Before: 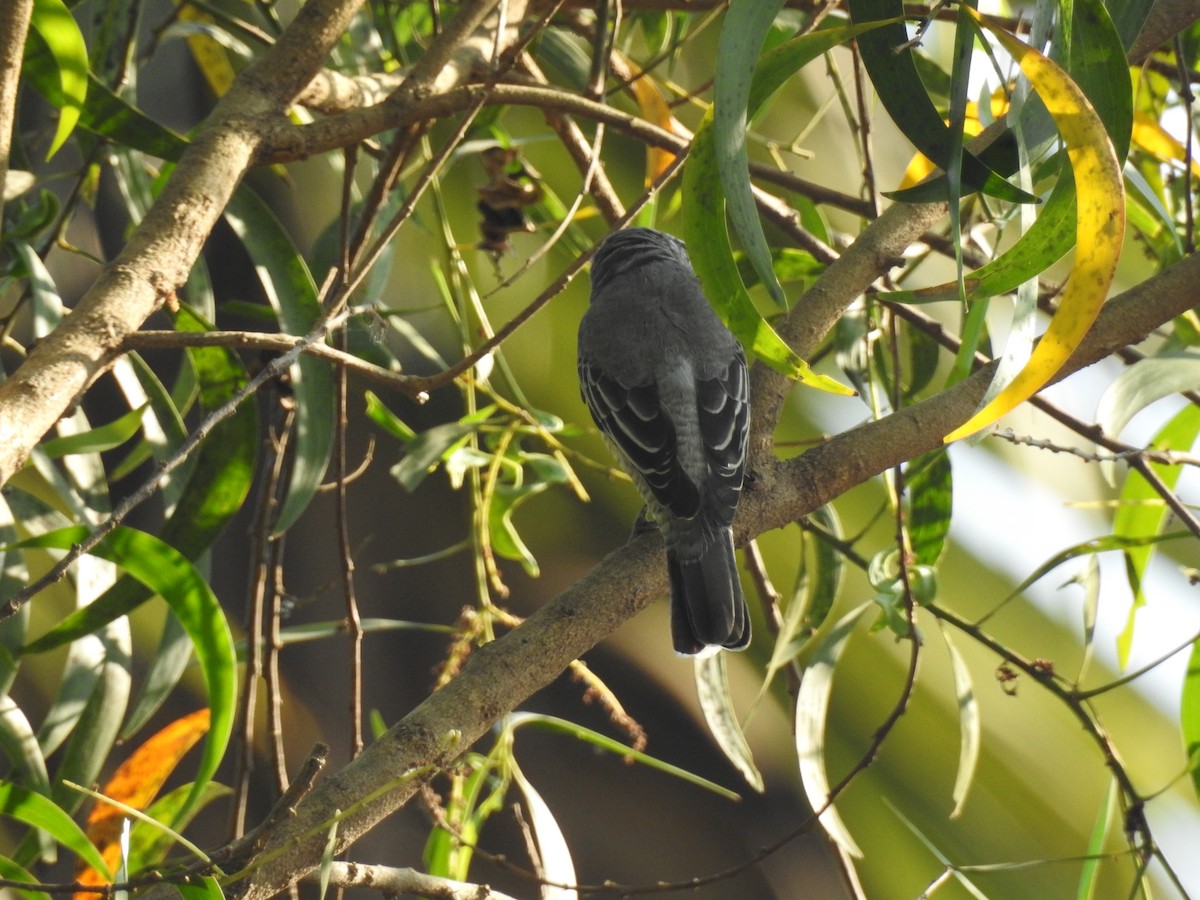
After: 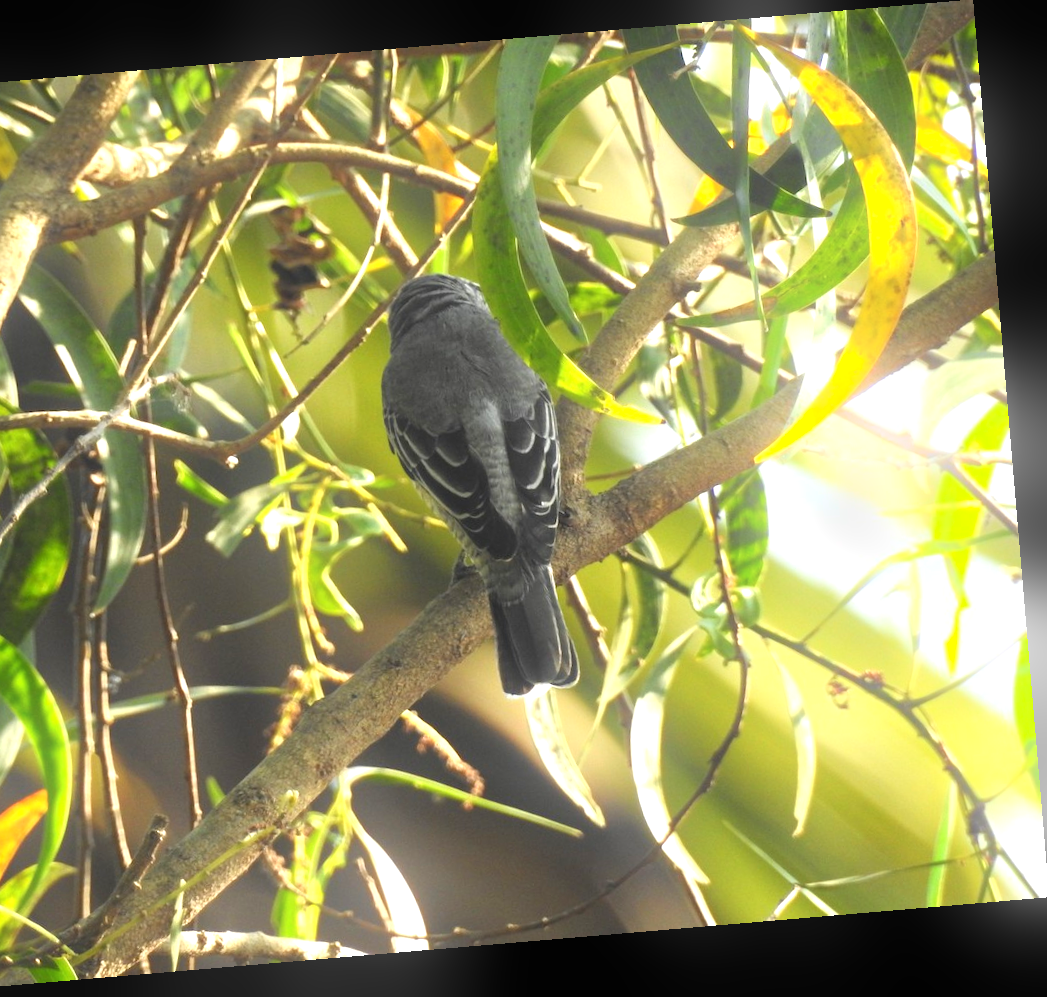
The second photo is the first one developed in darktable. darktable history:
exposure: black level correction 0, exposure 1 EV, compensate highlight preservation false
bloom: size 9%, threshold 100%, strength 7%
crop: left 17.582%, bottom 0.031%
rotate and perspective: rotation -4.86°, automatic cropping off
